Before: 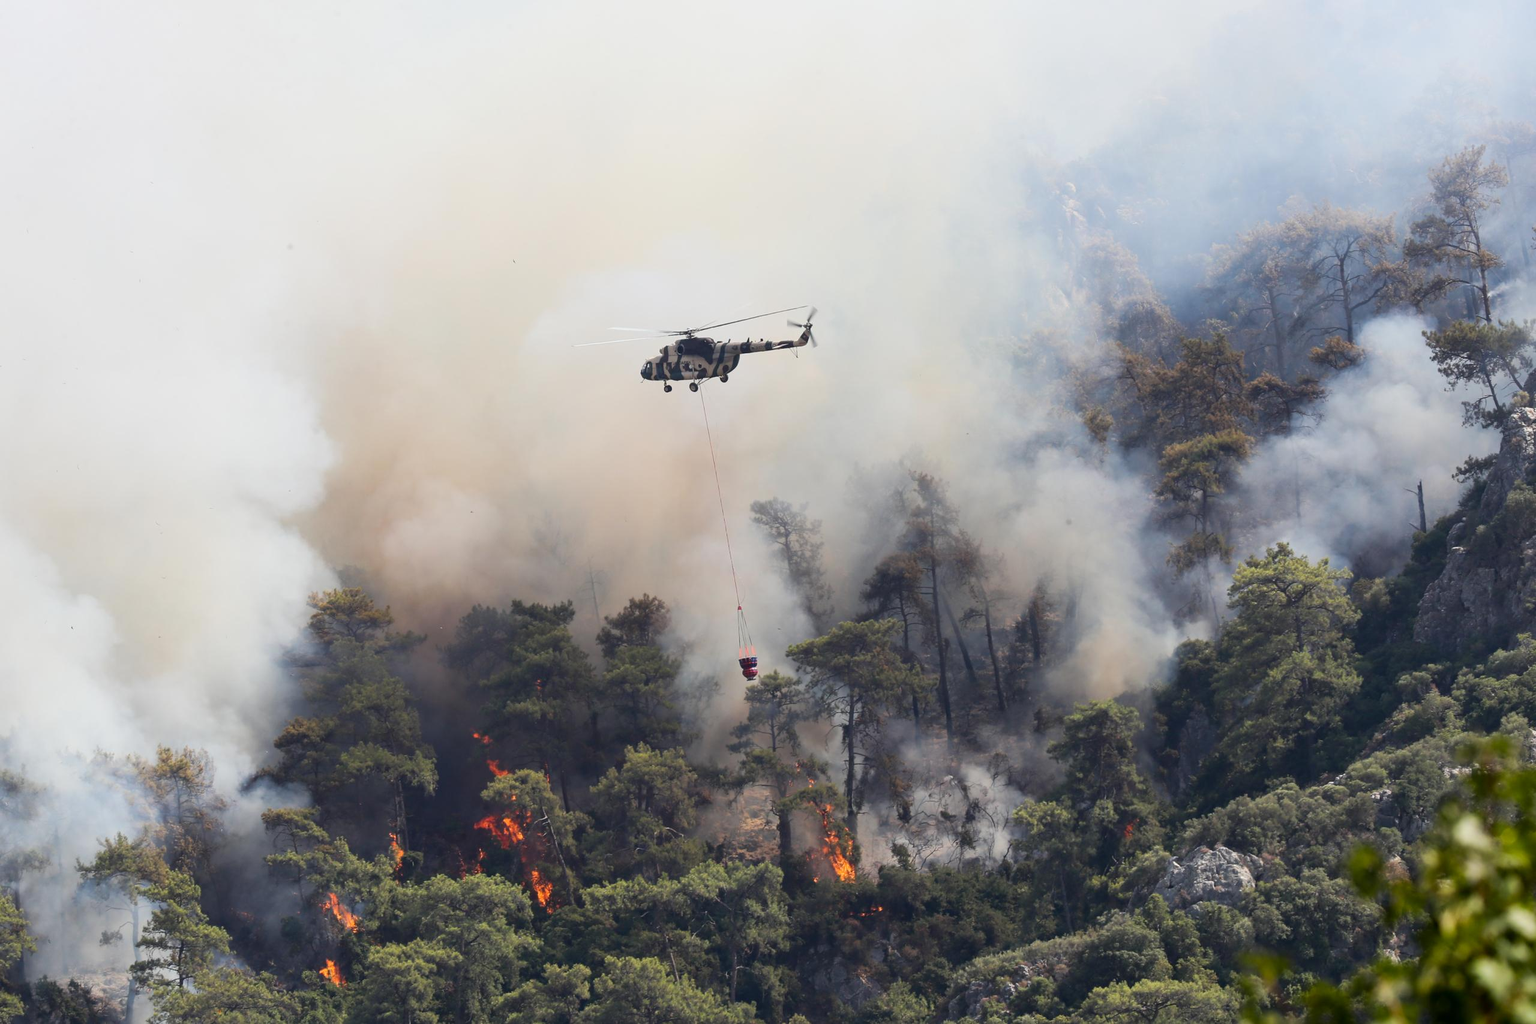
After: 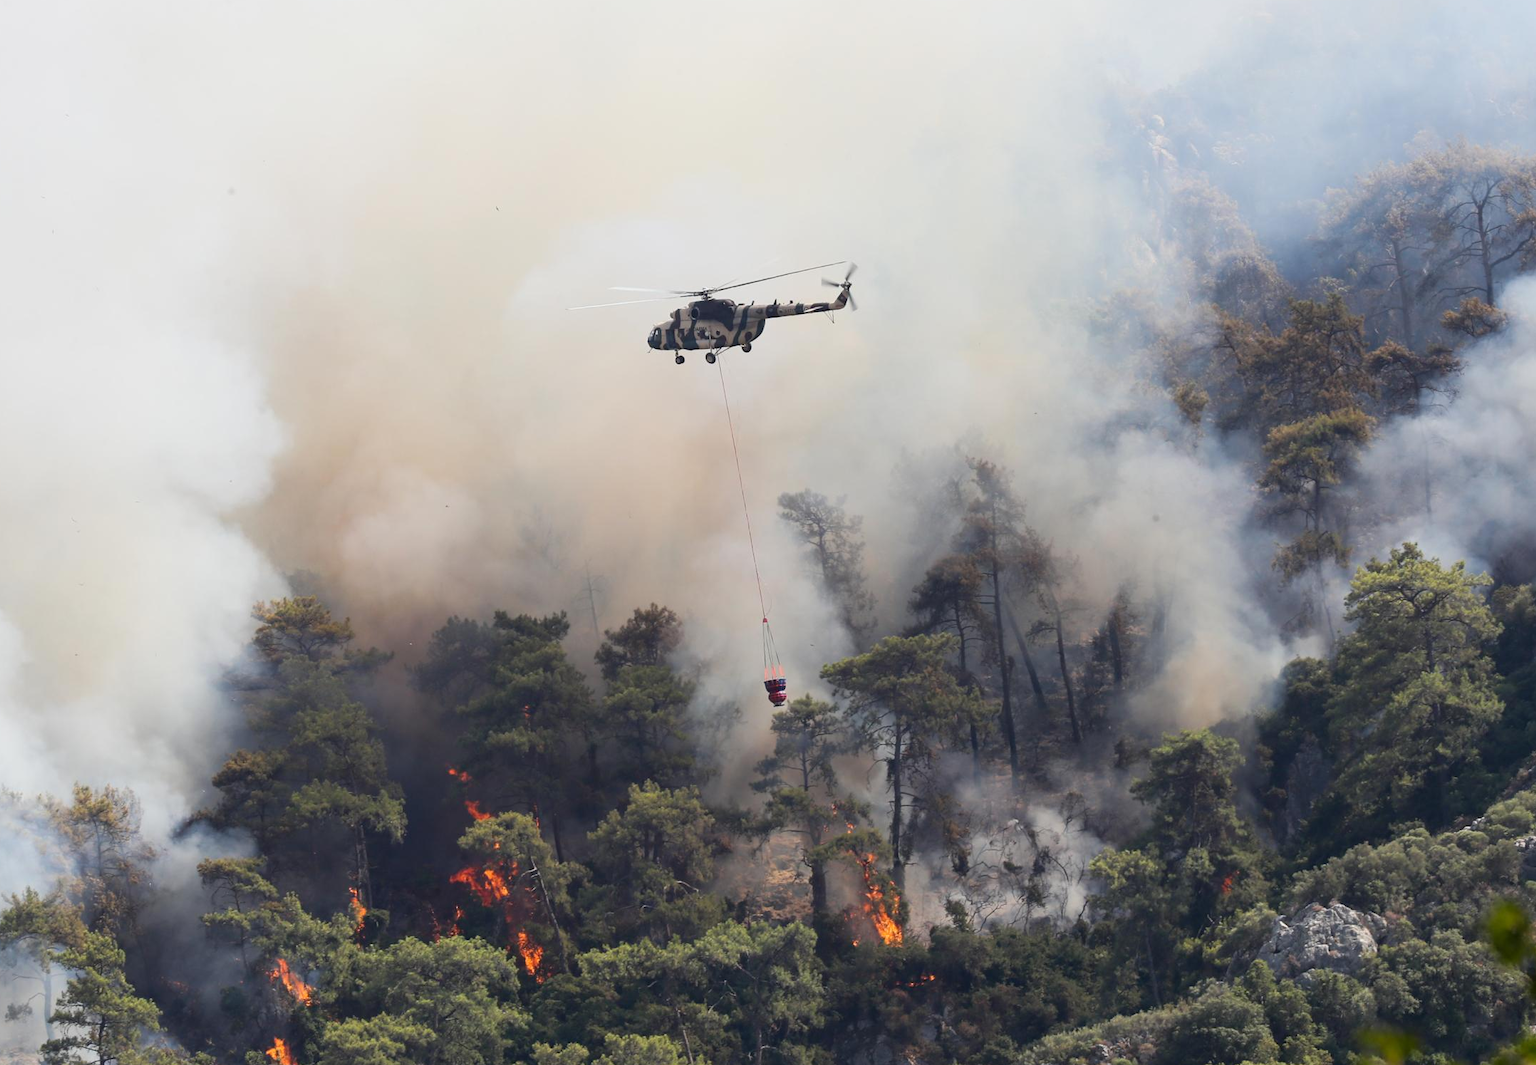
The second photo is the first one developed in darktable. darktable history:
crop: left 6.213%, top 8.418%, right 9.543%, bottom 3.998%
